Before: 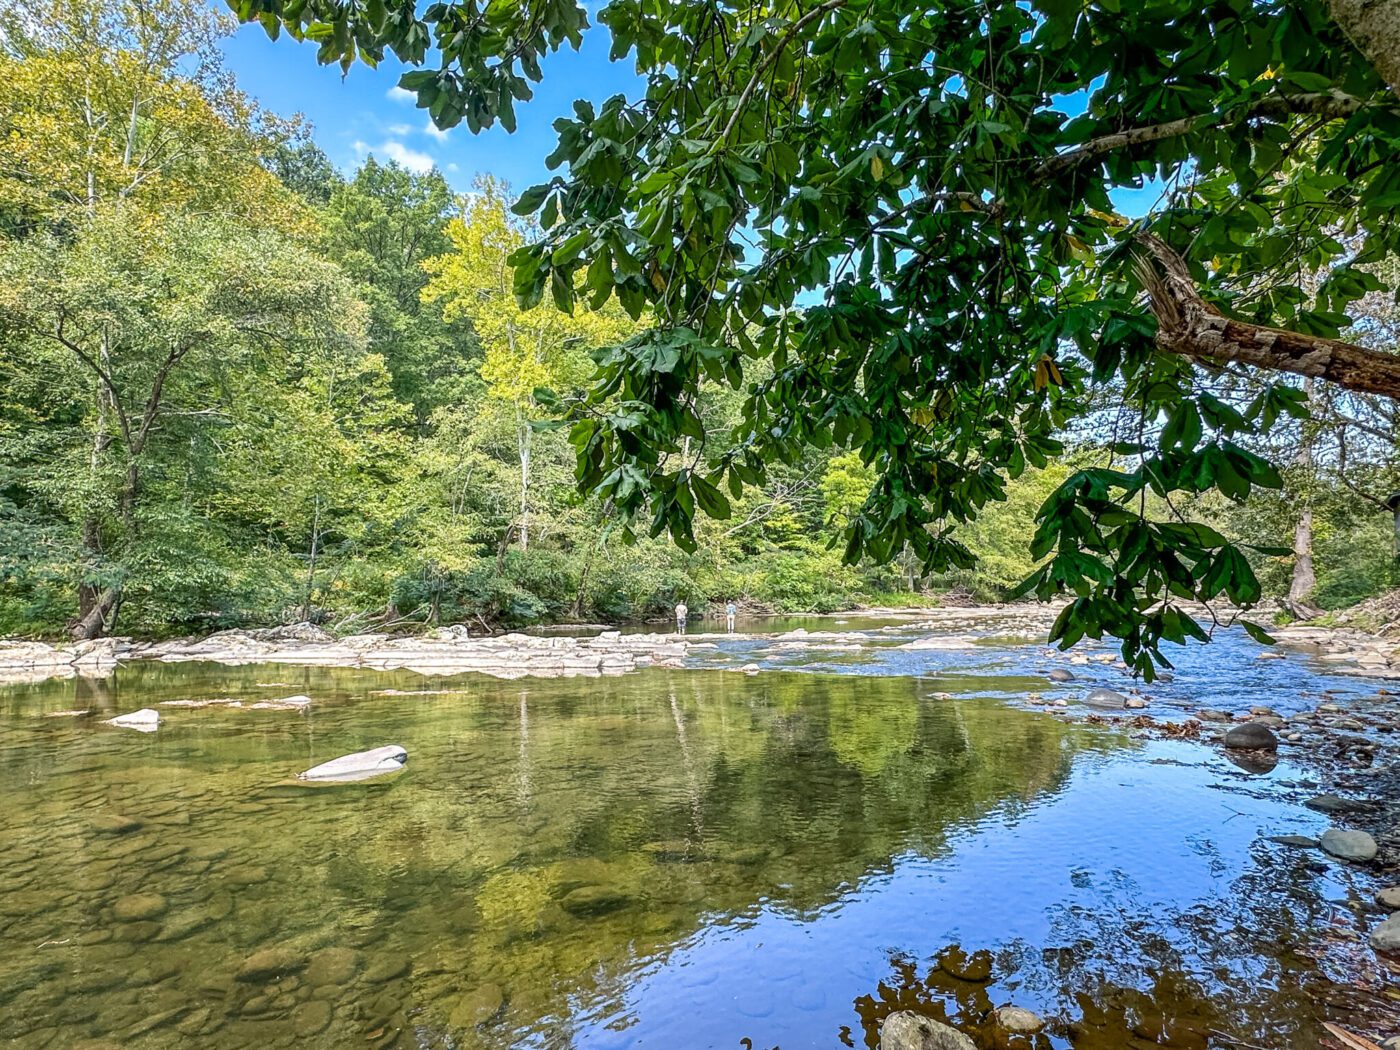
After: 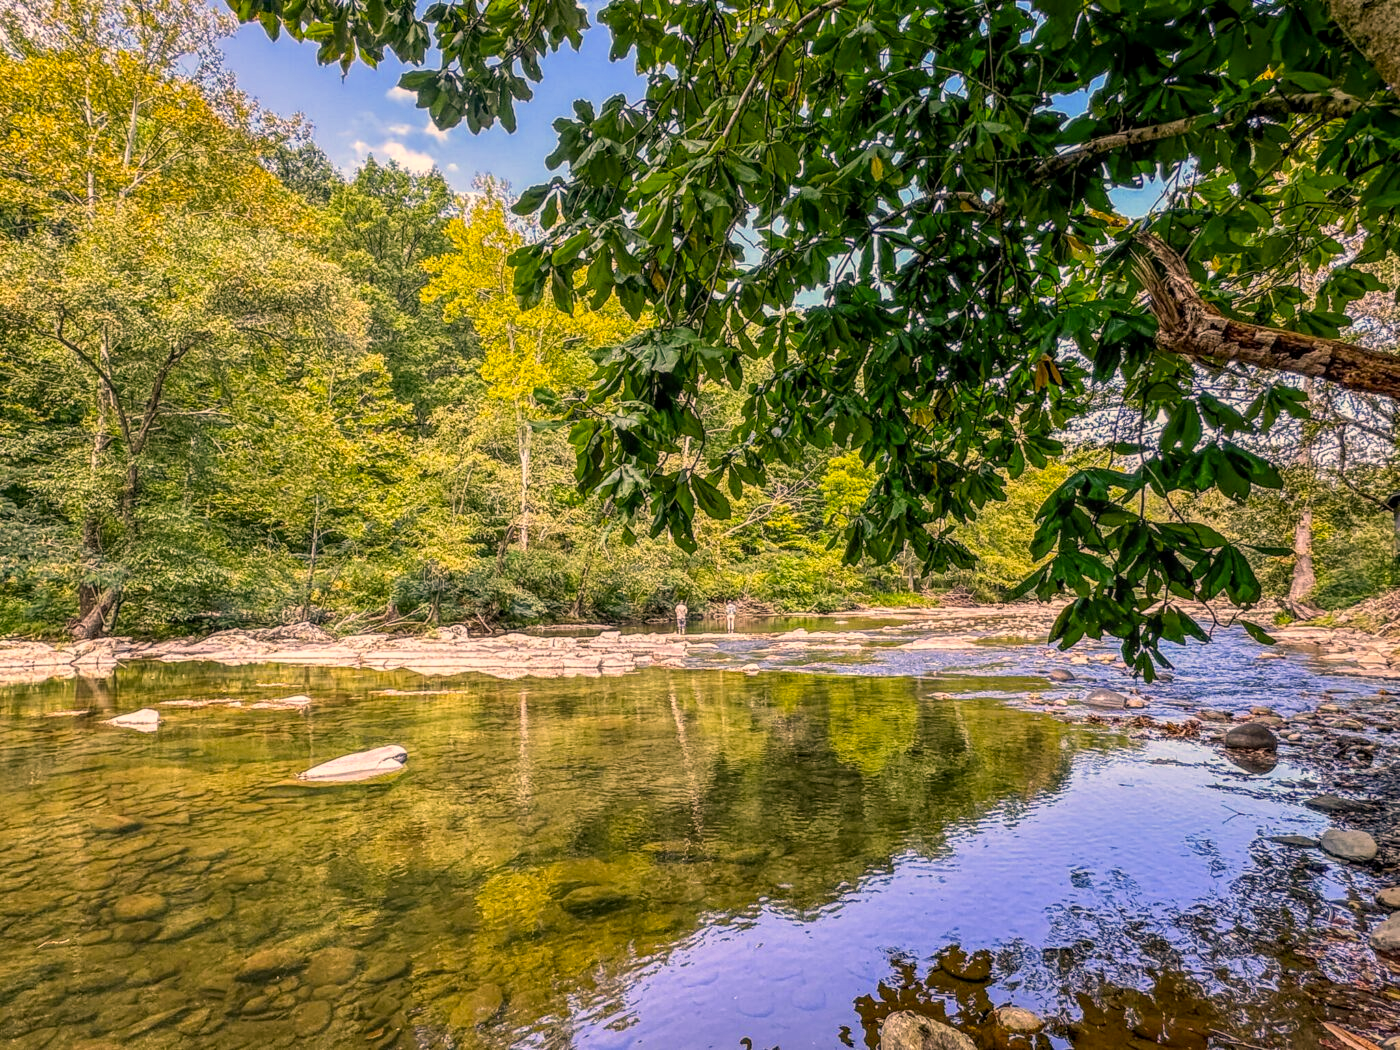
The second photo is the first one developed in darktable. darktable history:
color correction: highlights a* 17.88, highlights b* 18.79
local contrast: highlights 0%, shadows 0%, detail 133%
vibrance: vibrance 67%
